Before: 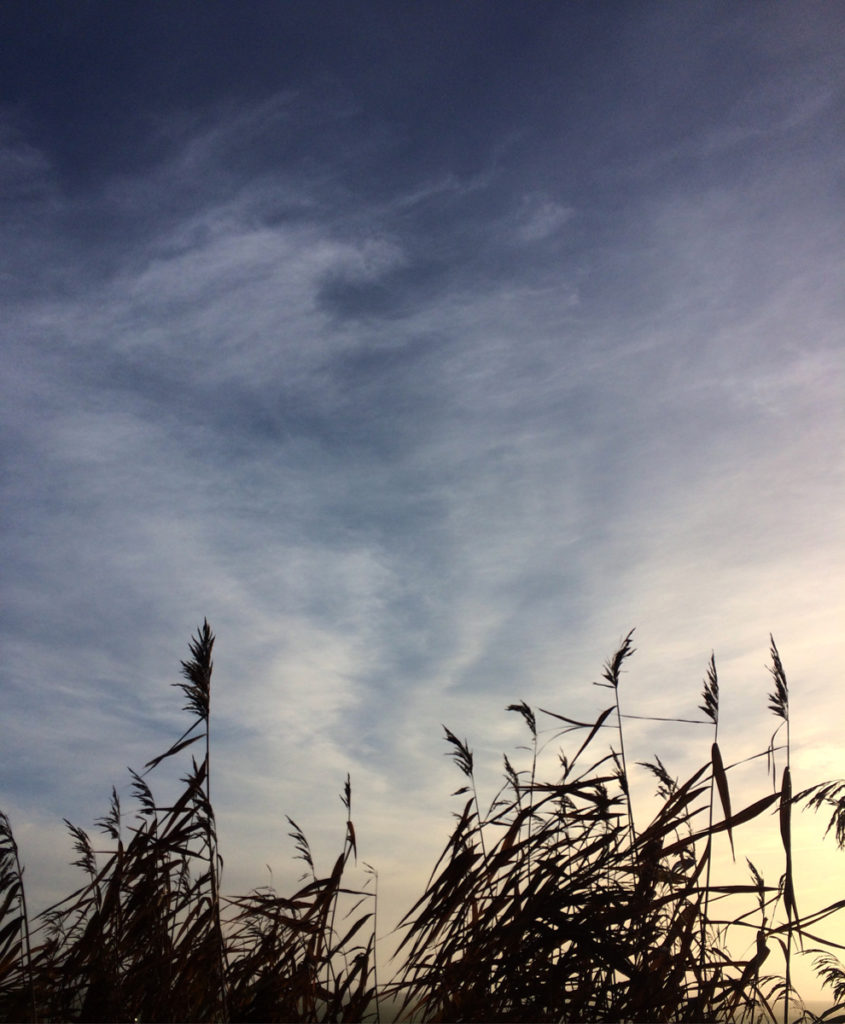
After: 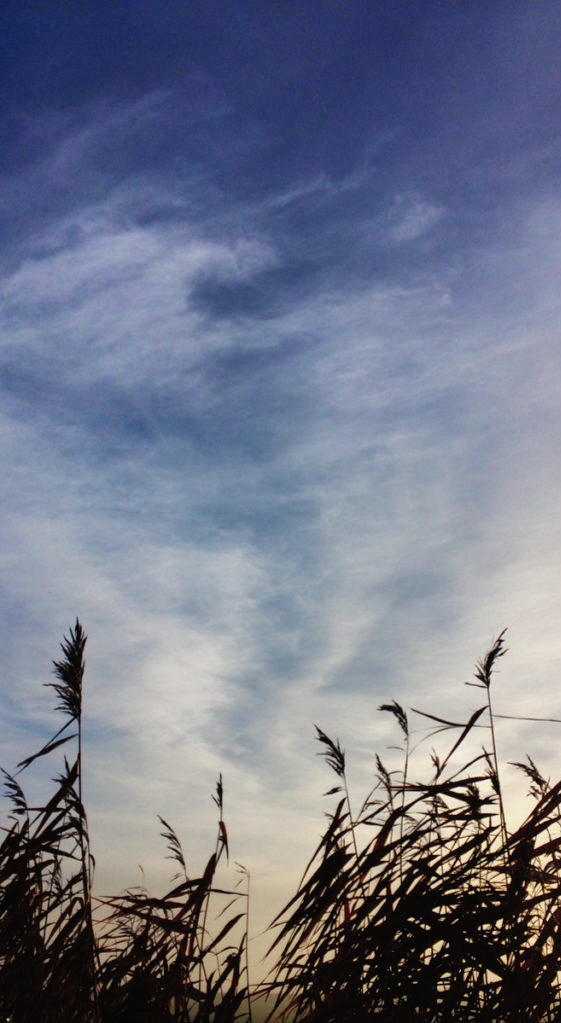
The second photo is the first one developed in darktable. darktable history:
exposure: black level correction 0, exposure -0.721 EV, compensate highlight preservation false
base curve: curves: ch0 [(0, 0) (0.007, 0.004) (0.027, 0.03) (0.046, 0.07) (0.207, 0.54) (0.442, 0.872) (0.673, 0.972) (1, 1)], preserve colors none
shadows and highlights: shadows 59.17, highlights -59.95
crop and rotate: left 15.207%, right 18.33%
